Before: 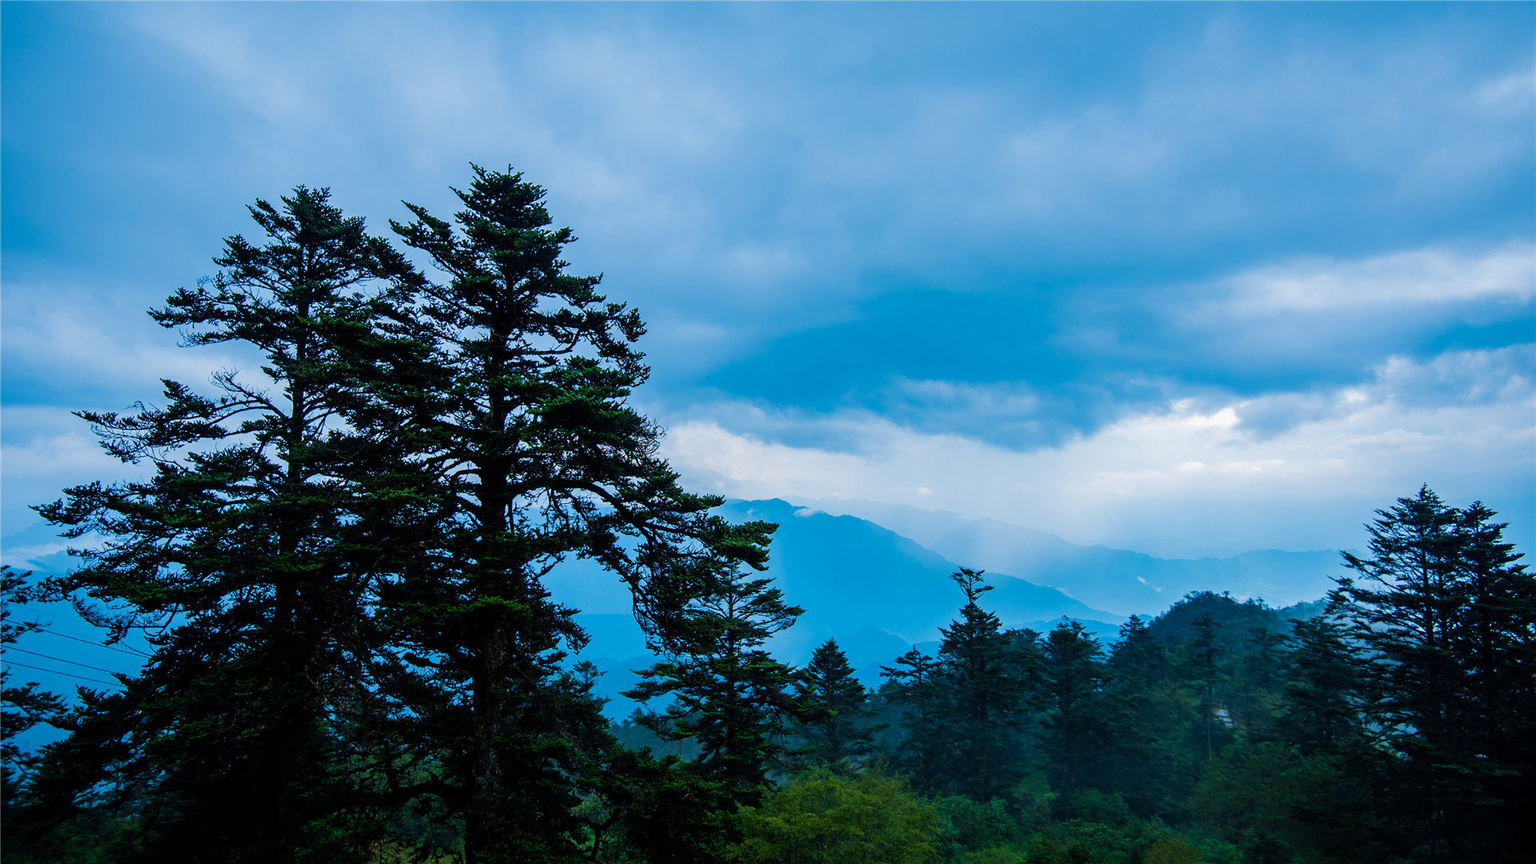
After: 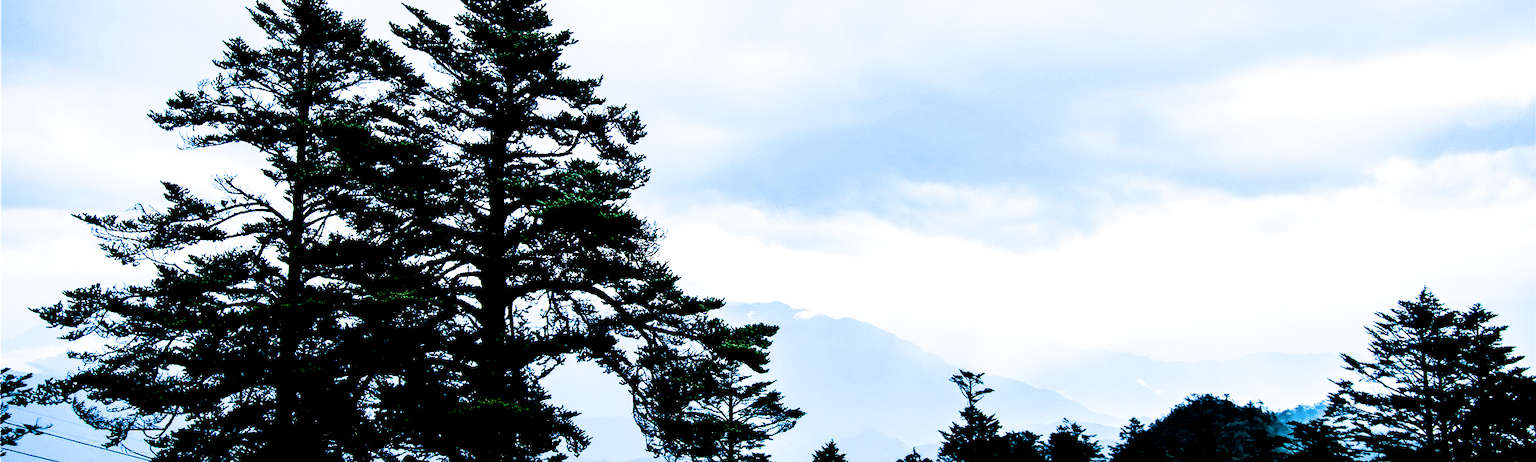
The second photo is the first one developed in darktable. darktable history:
tone equalizer: on, module defaults
exposure: black level correction 0.01, exposure 0.011 EV, compensate highlight preservation false
filmic rgb: black relative exposure -3.57 EV, white relative exposure 2.29 EV, hardness 3.41
crop and rotate: top 23.043%, bottom 23.437%
rgb curve: curves: ch0 [(0, 0) (0.21, 0.15) (0.24, 0.21) (0.5, 0.75) (0.75, 0.96) (0.89, 0.99) (1, 1)]; ch1 [(0, 0.02) (0.21, 0.13) (0.25, 0.2) (0.5, 0.67) (0.75, 0.9) (0.89, 0.97) (1, 1)]; ch2 [(0, 0.02) (0.21, 0.13) (0.25, 0.2) (0.5, 0.67) (0.75, 0.9) (0.89, 0.97) (1, 1)], compensate middle gray true
